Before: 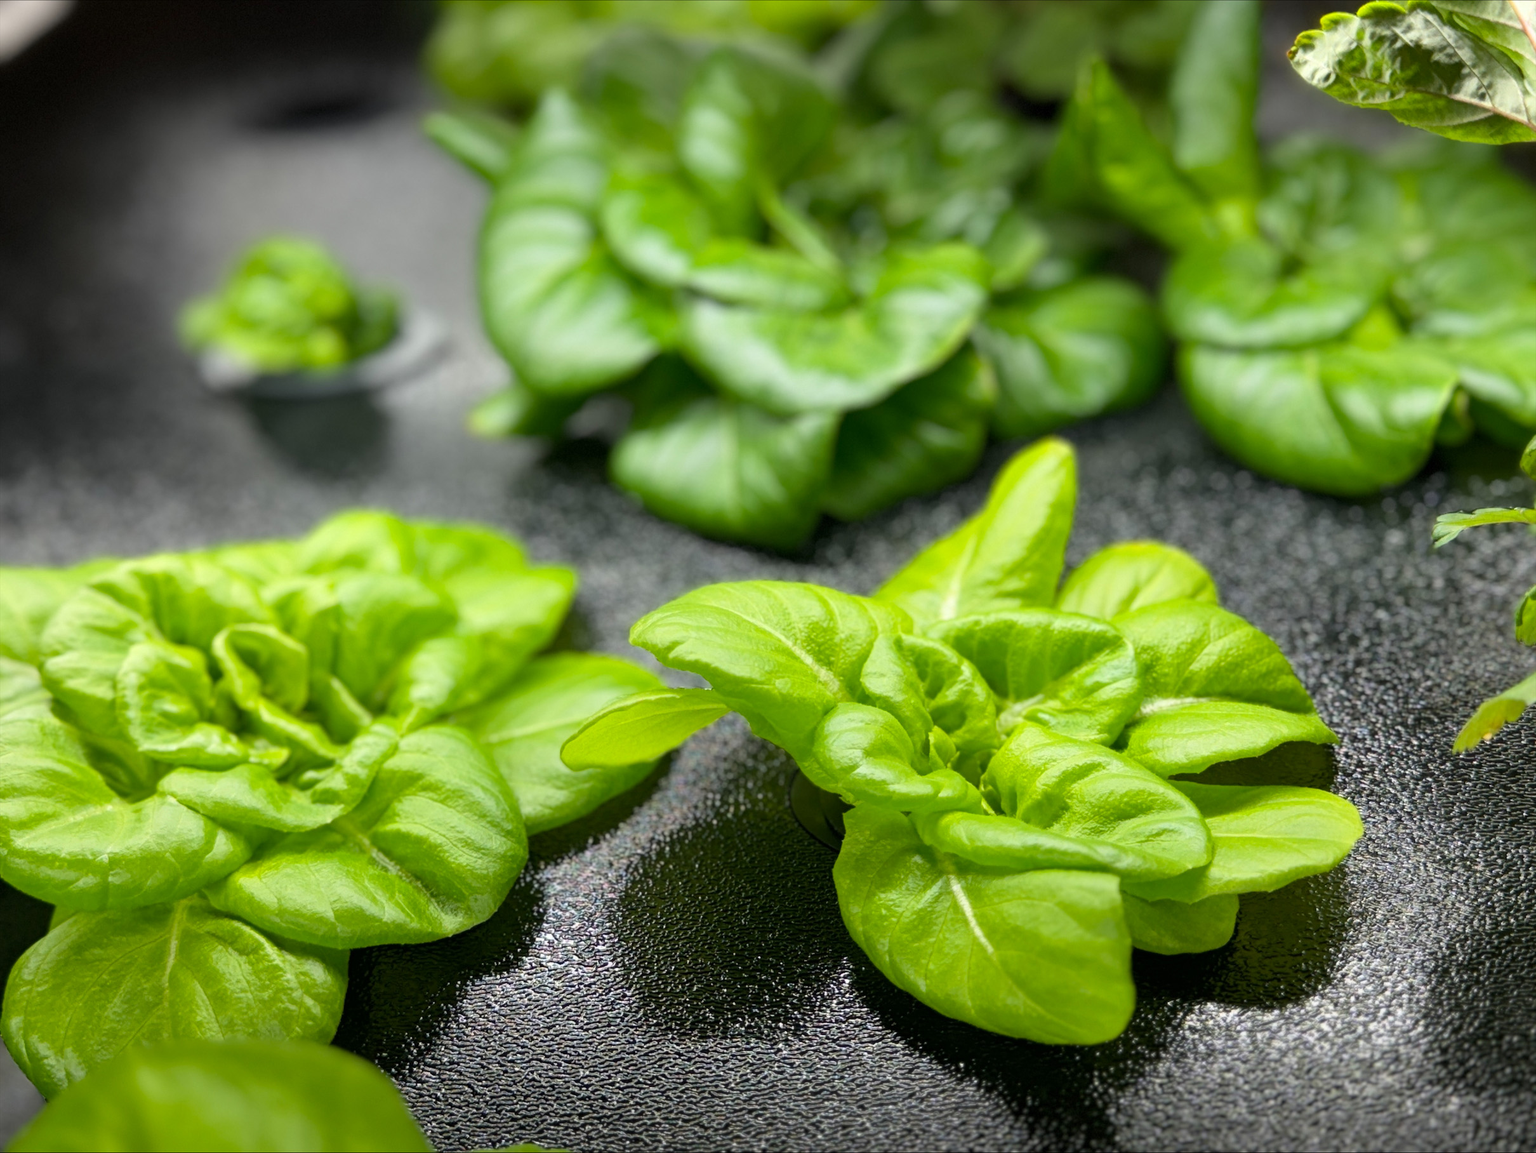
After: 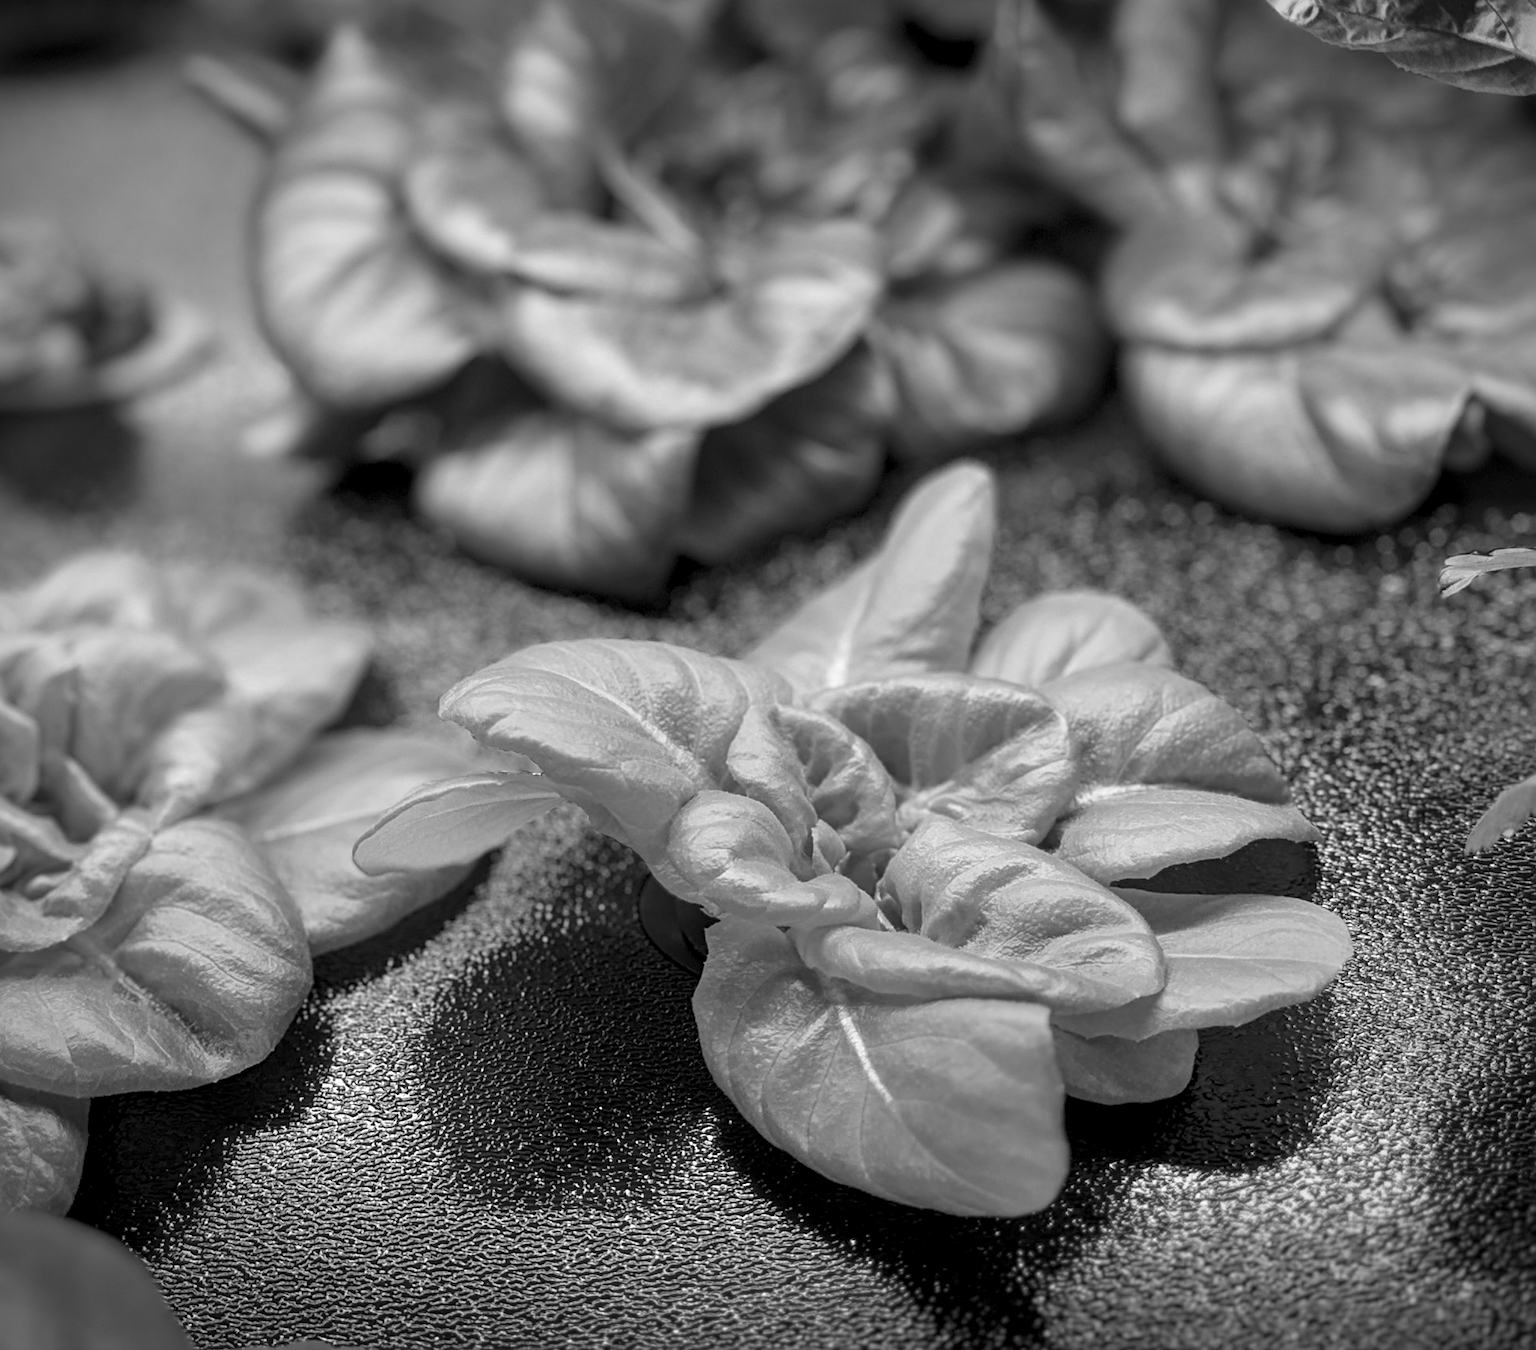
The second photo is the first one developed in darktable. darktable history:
crop and rotate: left 18.06%, top 5.926%, right 1.687%
color calibration: output gray [0.23, 0.37, 0.4, 0], illuminant as shot in camera, x 0.358, y 0.373, temperature 4628.91 K
local contrast: on, module defaults
vignetting: on, module defaults
sharpen: on, module defaults
haze removal: strength -0.061, compatibility mode true, adaptive false
